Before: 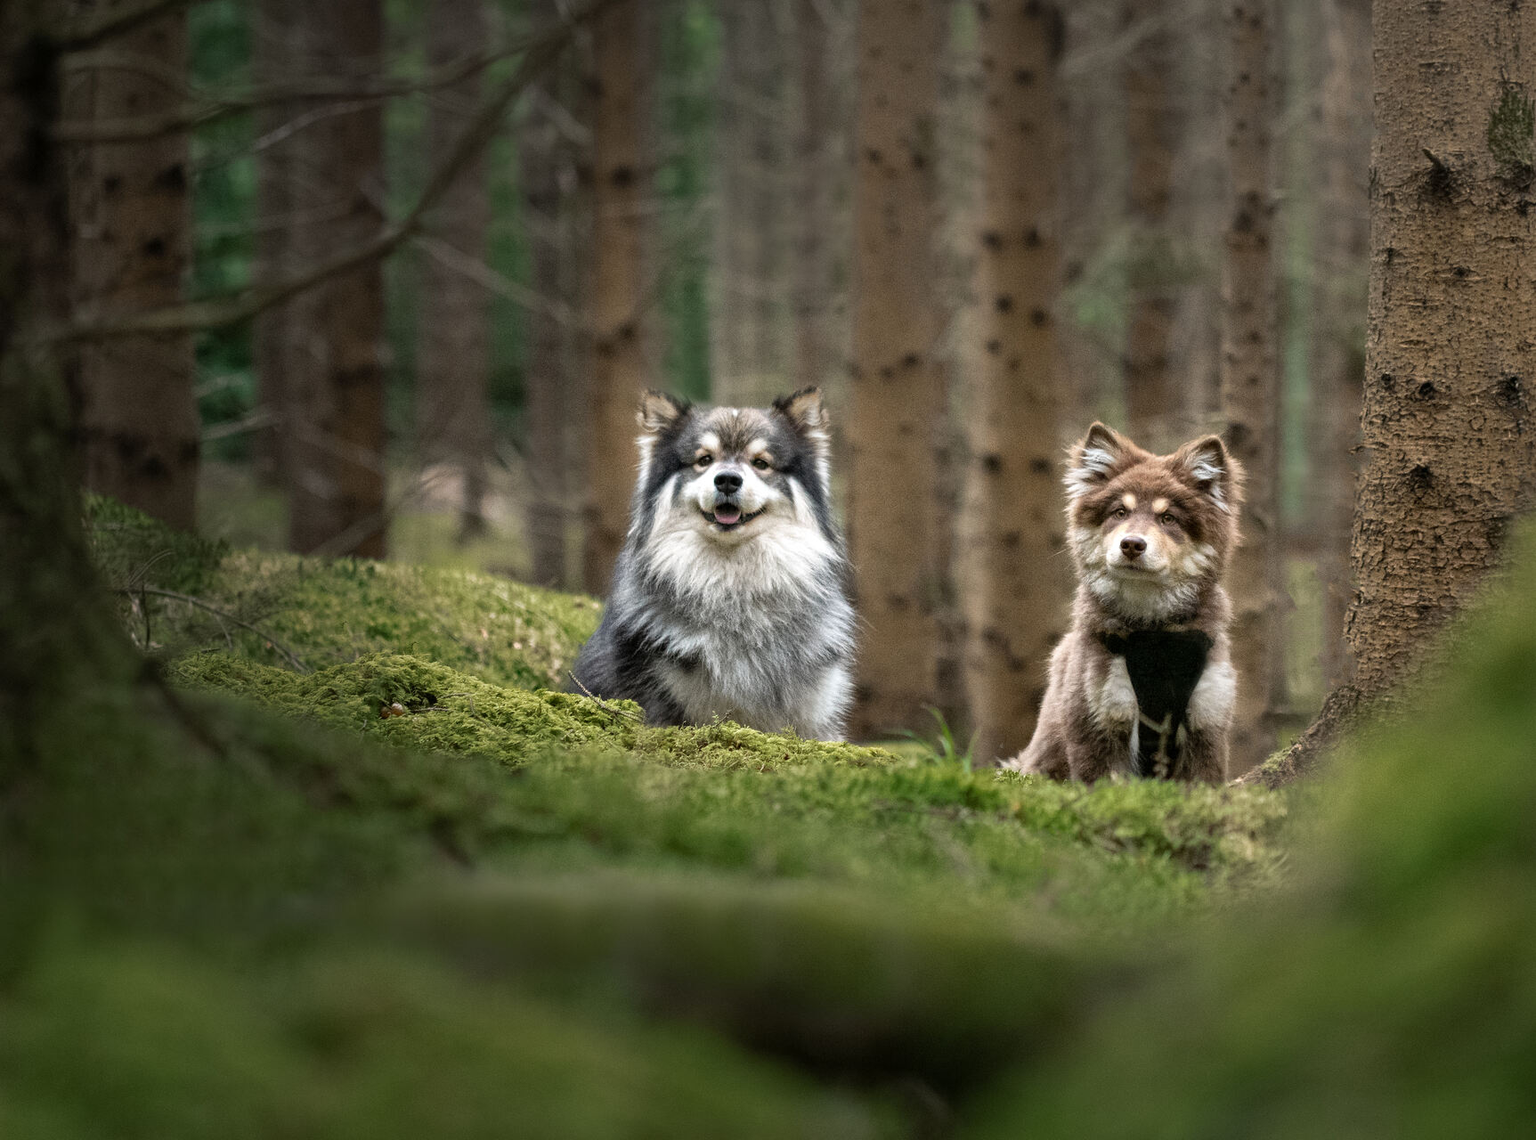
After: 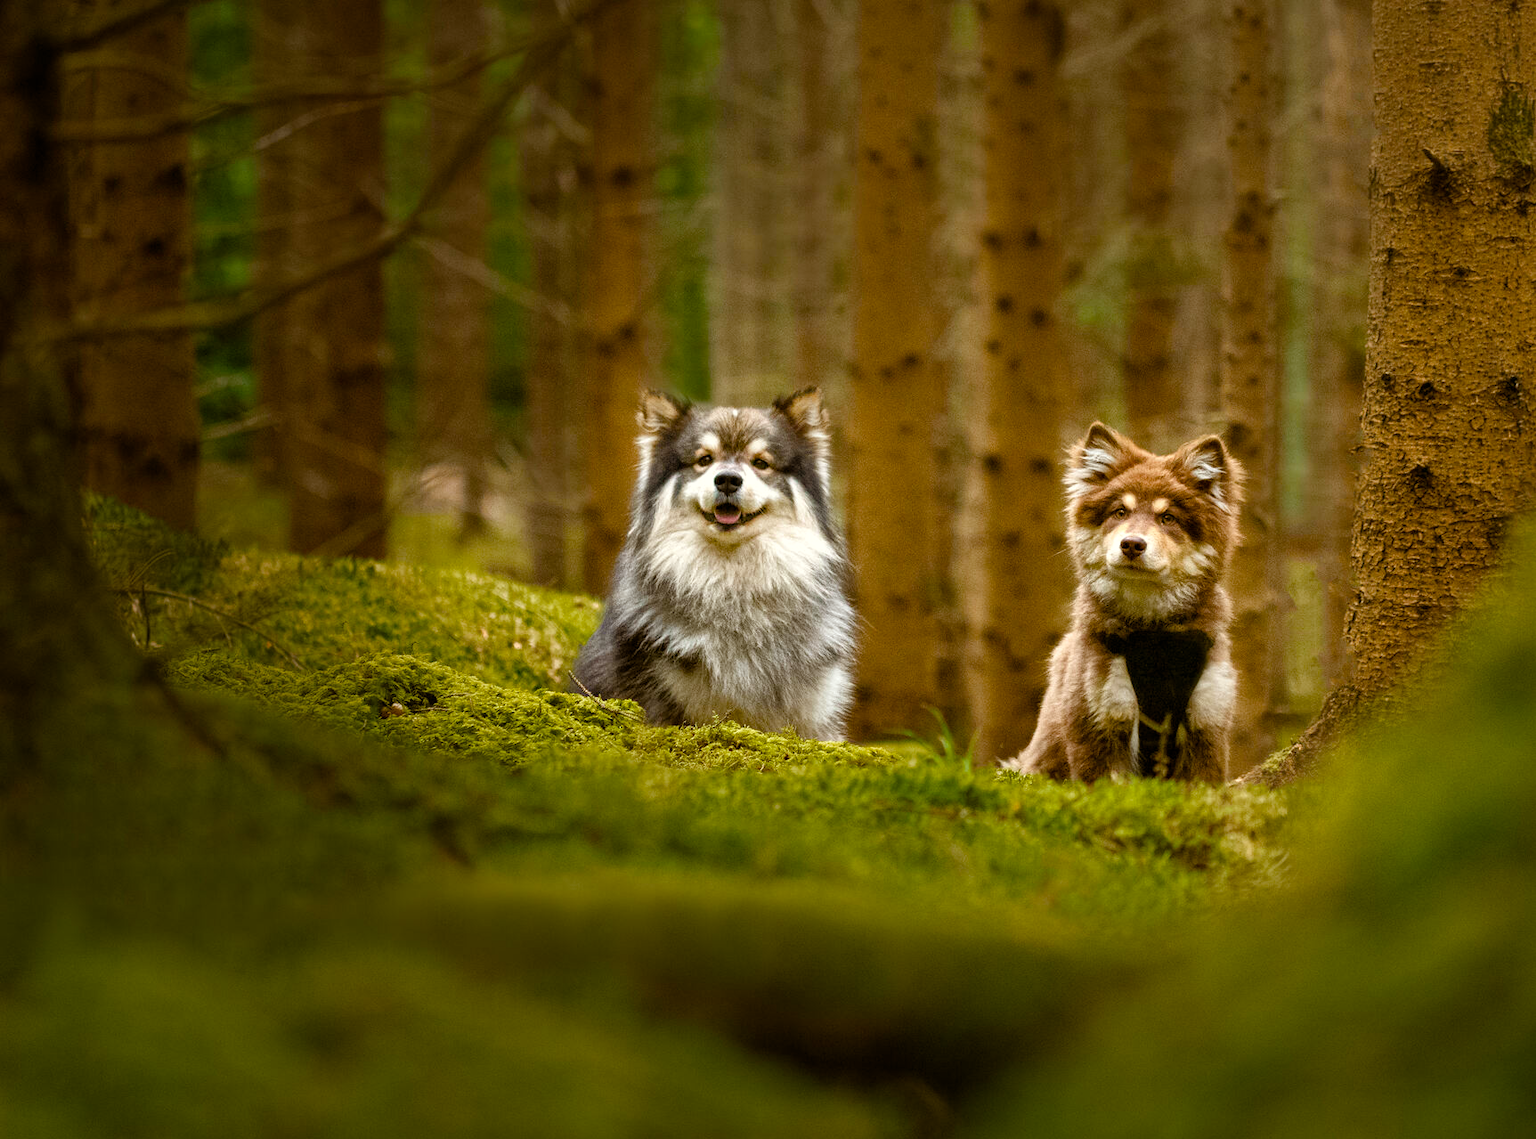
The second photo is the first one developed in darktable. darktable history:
color balance rgb: power › chroma 2.495%, power › hue 67.06°, highlights gain › luminance 1.293%, highlights gain › chroma 0.41%, highlights gain › hue 43.98°, perceptual saturation grading › global saturation 34.733%, perceptual saturation grading › highlights -25.011%, perceptual saturation grading › shadows 49.361%, global vibrance 20%
